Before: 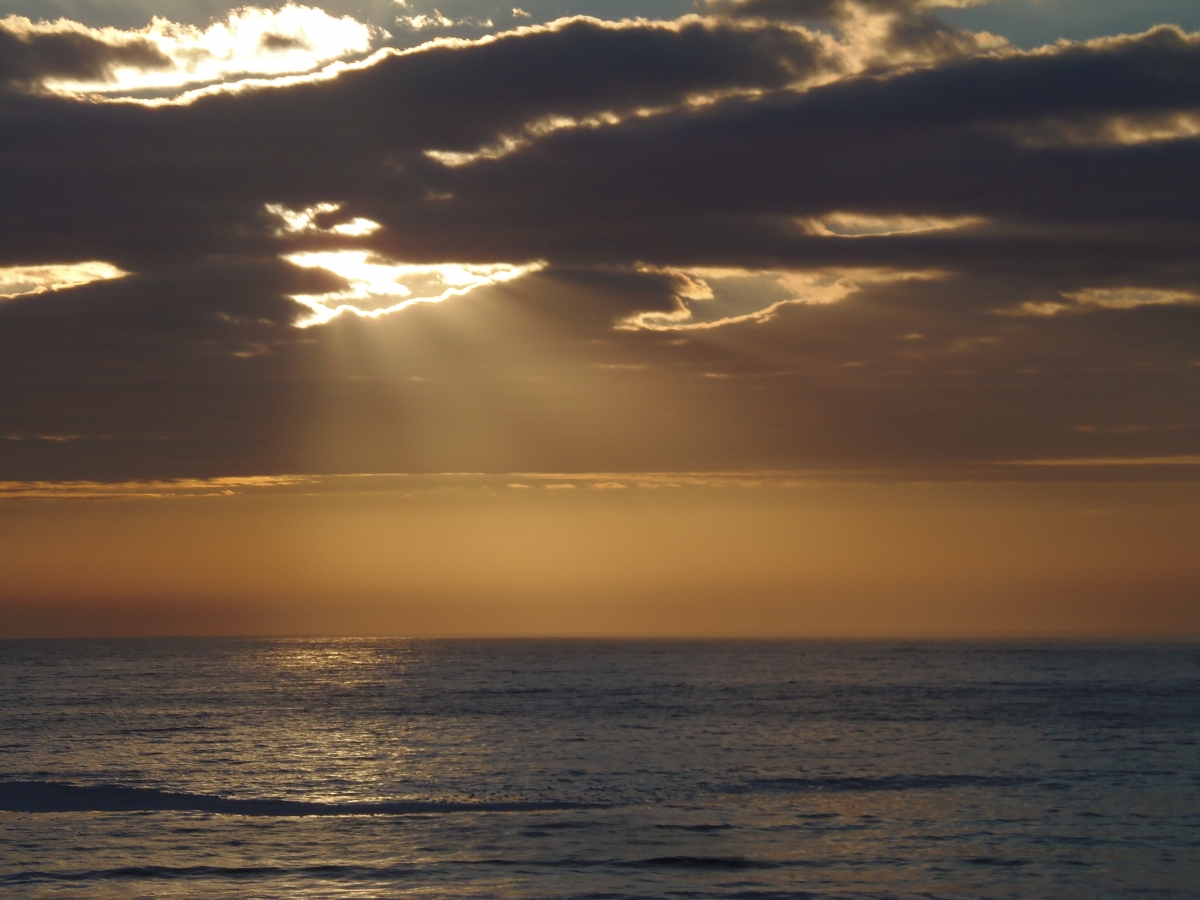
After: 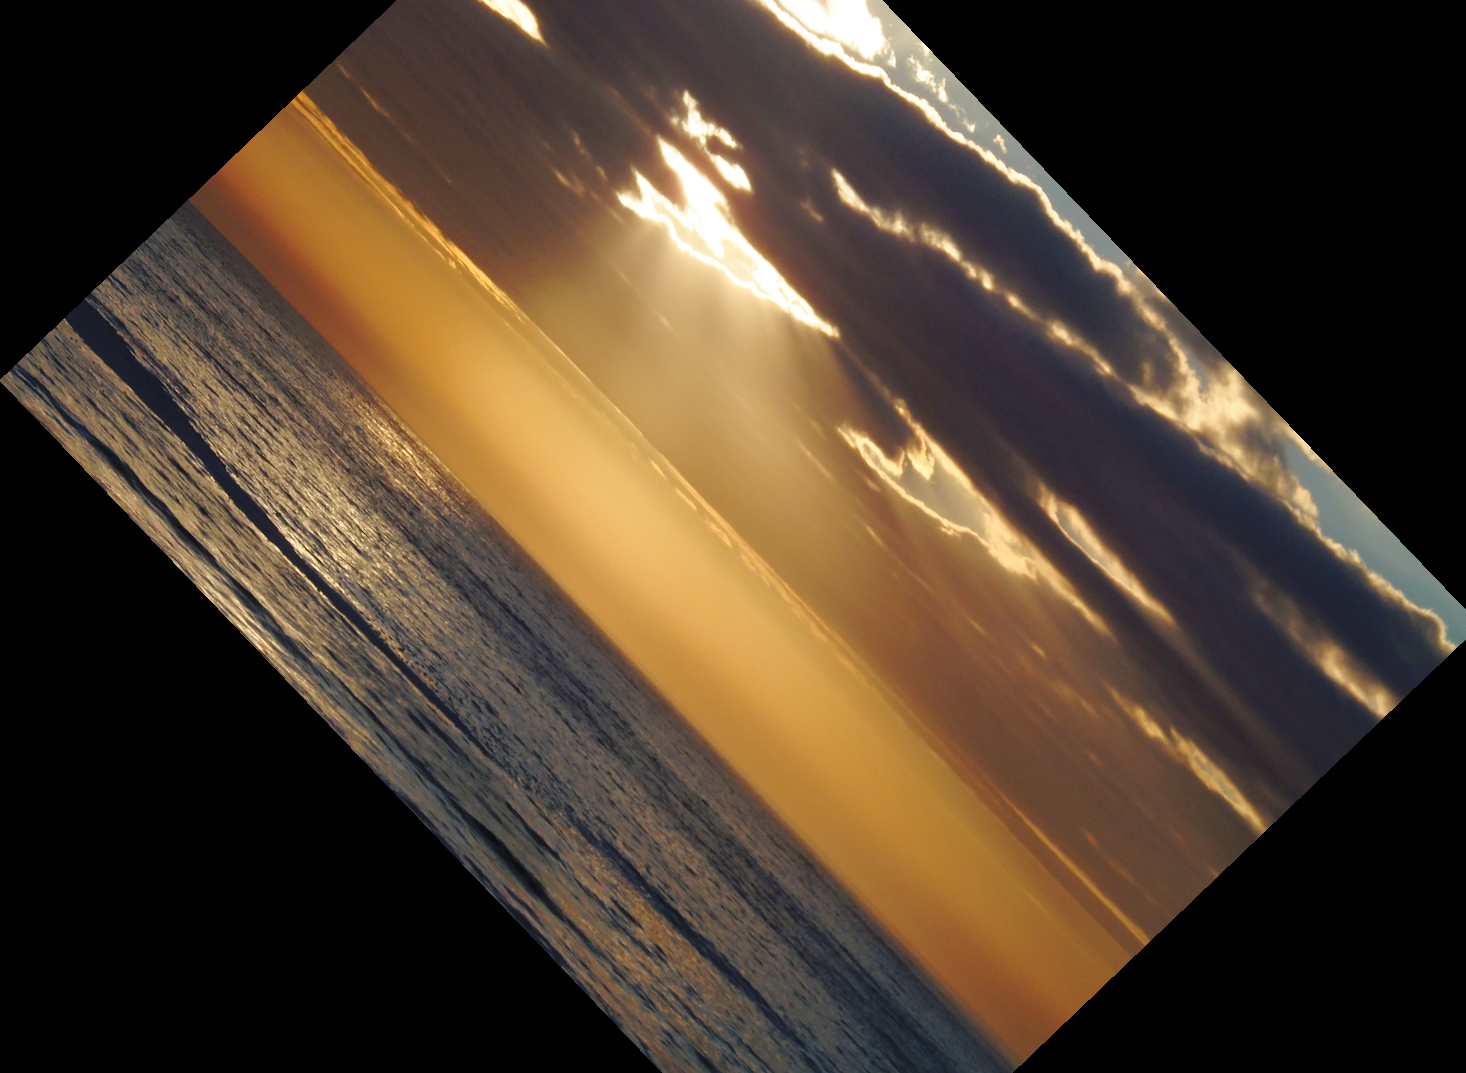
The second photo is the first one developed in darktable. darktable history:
crop and rotate: angle -46.26°, top 16.234%, right 0.912%, bottom 11.704%
base curve: curves: ch0 [(0, 0) (0.028, 0.03) (0.121, 0.232) (0.46, 0.748) (0.859, 0.968) (1, 1)], preserve colors none
